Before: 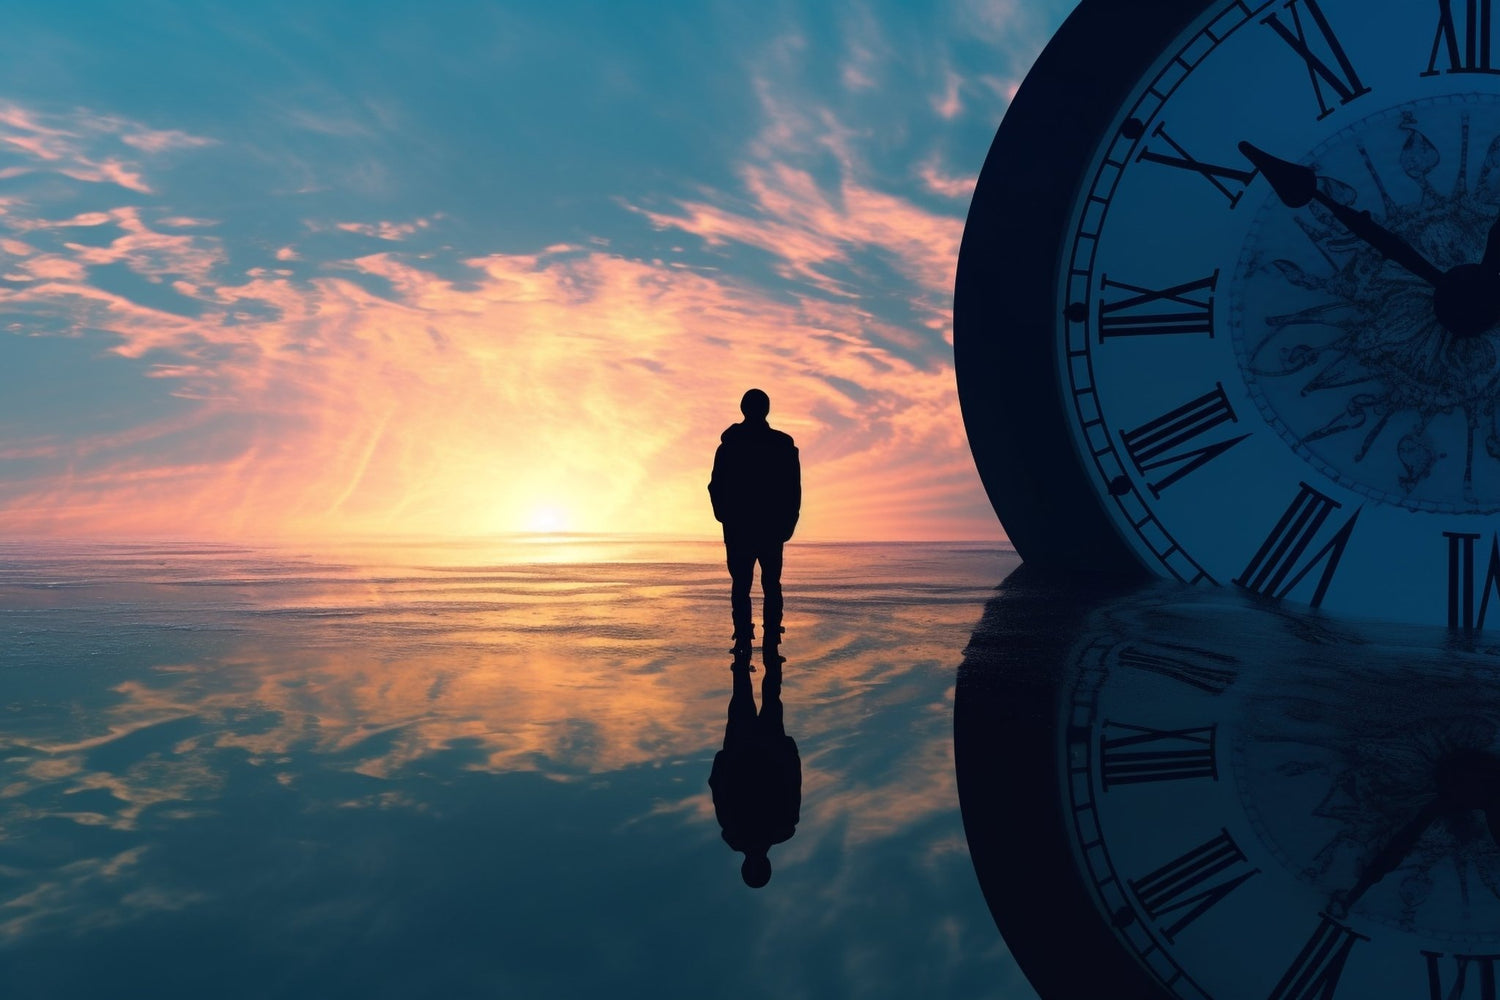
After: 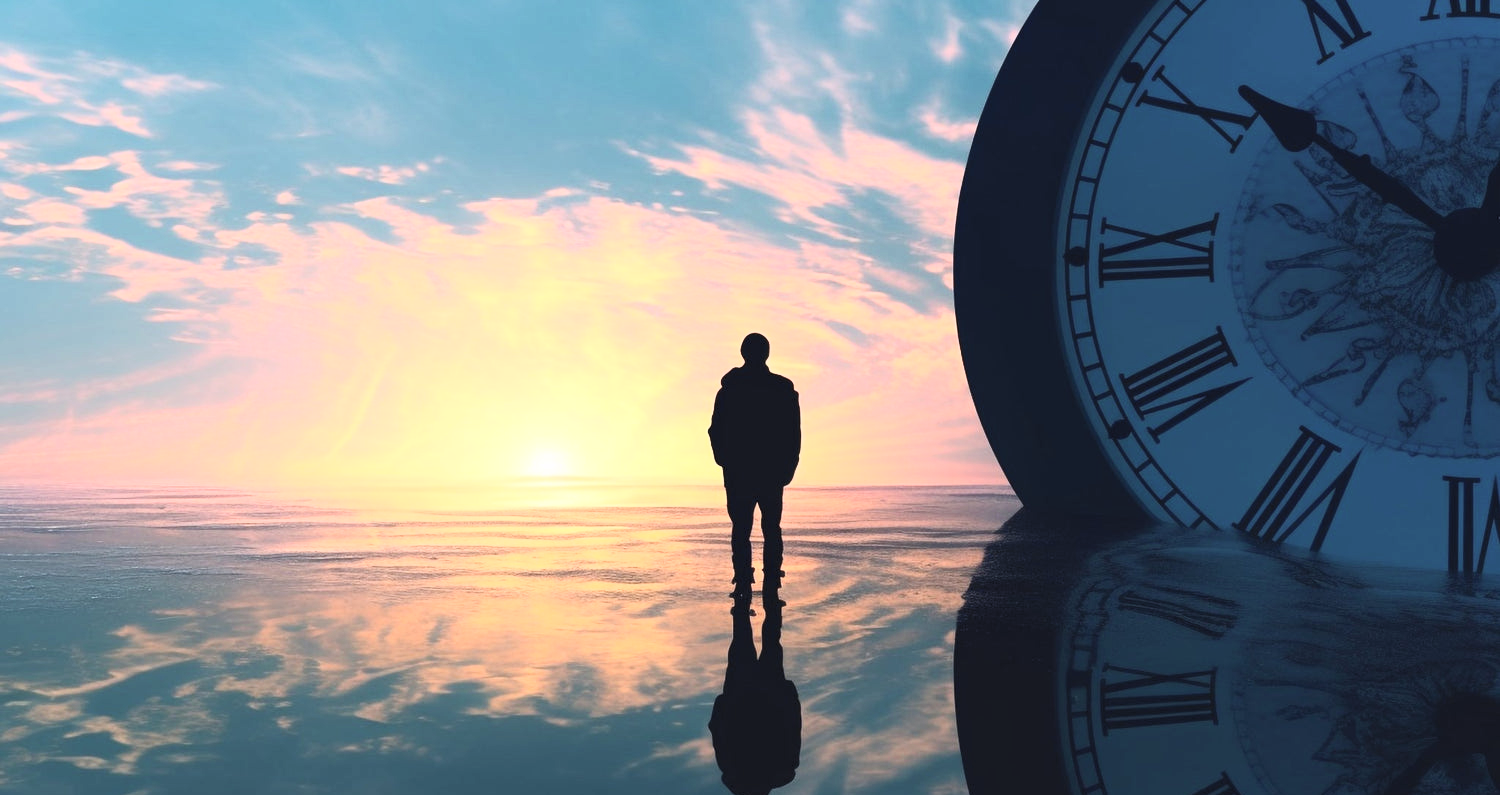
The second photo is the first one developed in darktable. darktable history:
crop and rotate: top 5.668%, bottom 14.749%
contrast brightness saturation: contrast 0.375, brightness 0.514
